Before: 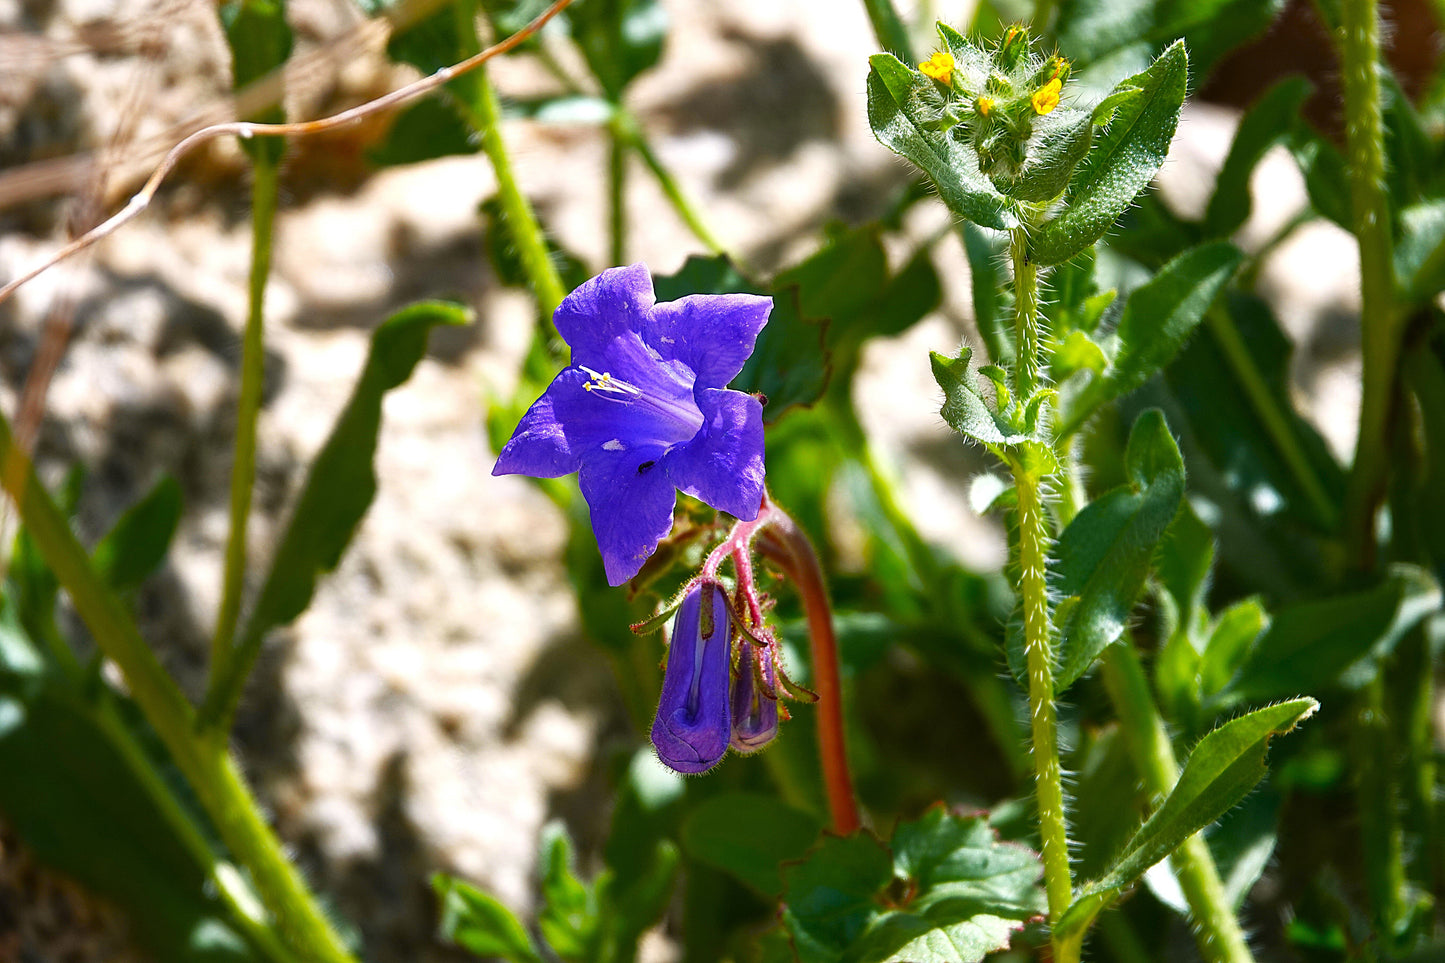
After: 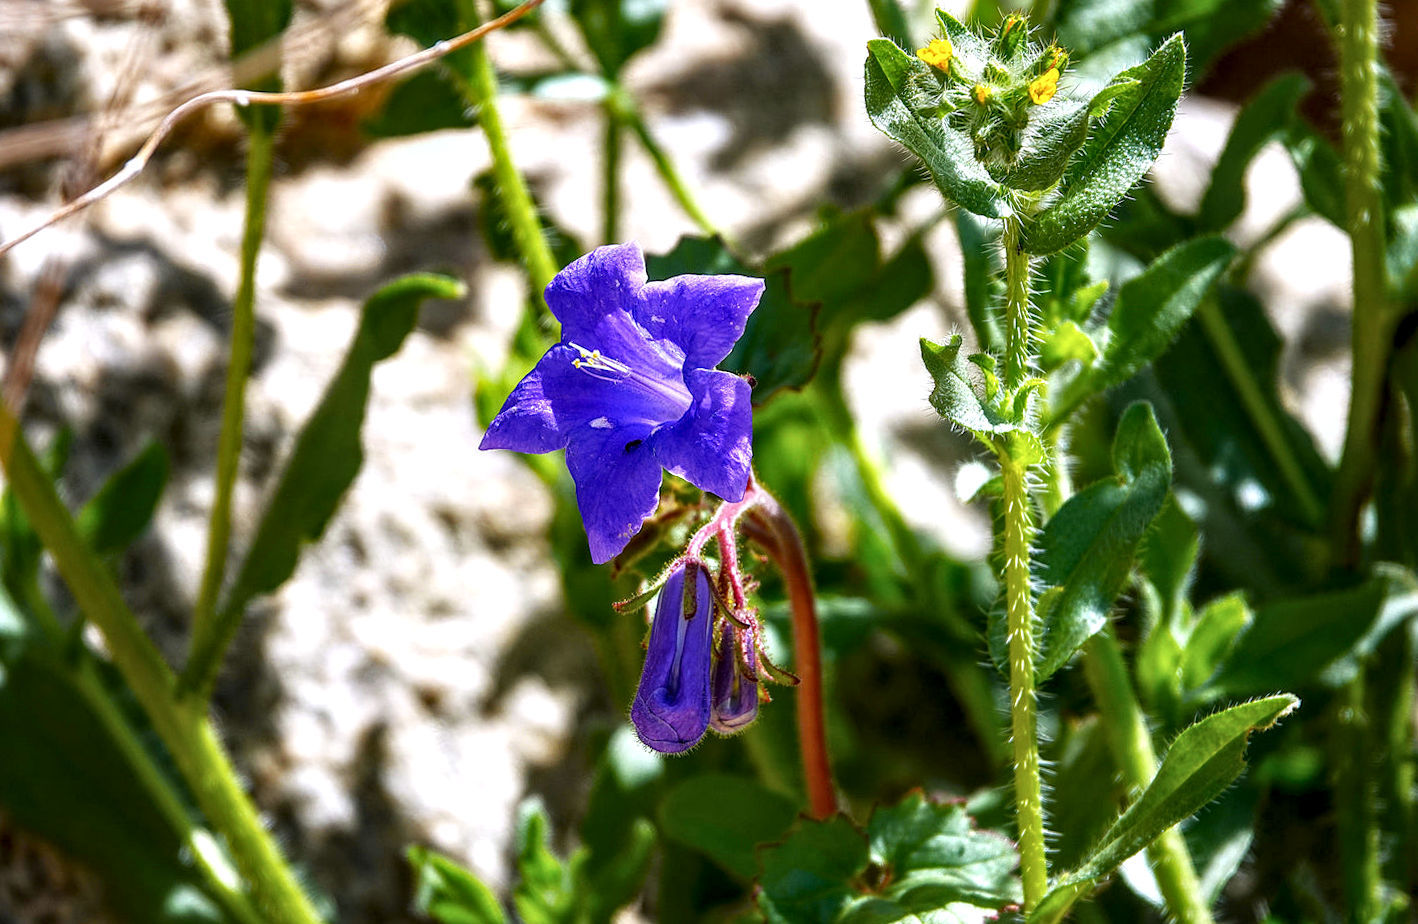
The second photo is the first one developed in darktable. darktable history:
white balance: red 0.974, blue 1.044
local contrast: detail 150%
rotate and perspective: rotation 1.57°, crop left 0.018, crop right 0.982, crop top 0.039, crop bottom 0.961
